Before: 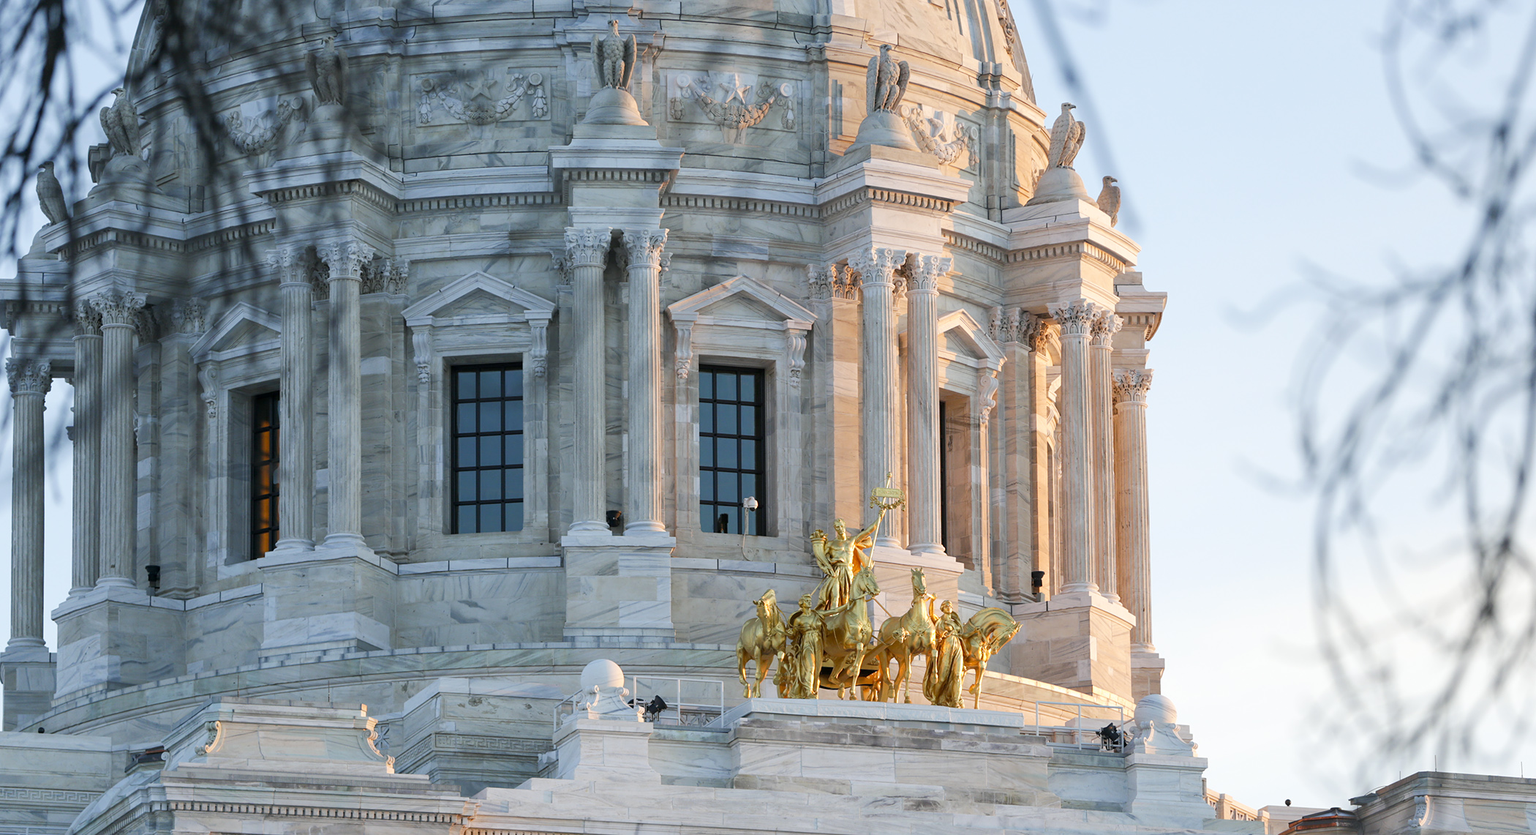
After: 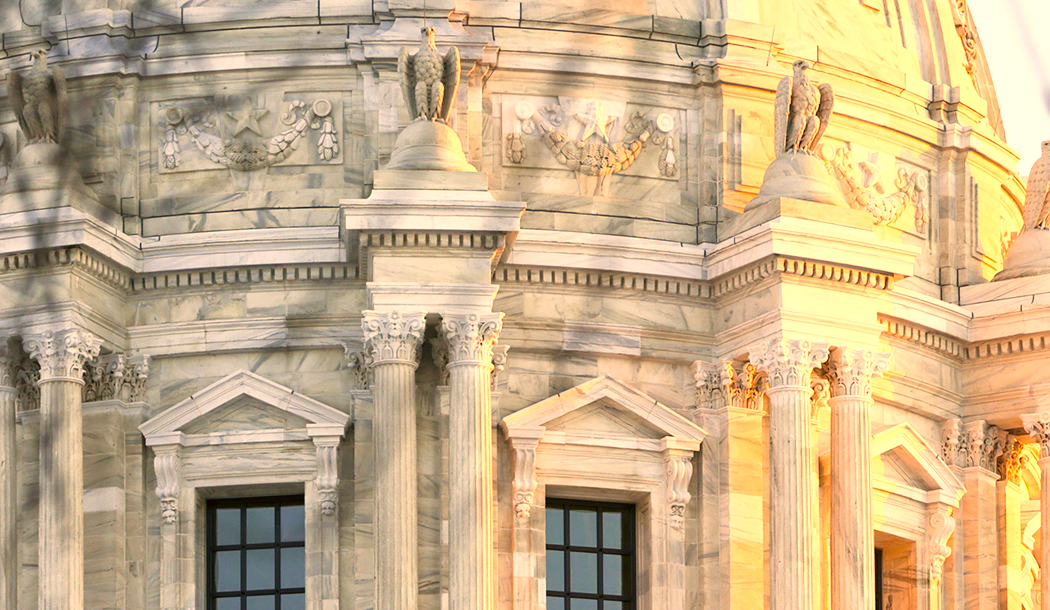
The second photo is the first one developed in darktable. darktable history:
color correction: highlights a* 17.94, highlights b* 35.39, shadows a* 1.48, shadows b* 6.42, saturation 1.01
crop: left 19.556%, right 30.401%, bottom 46.458%
shadows and highlights: shadows 62.66, white point adjustment 0.37, highlights -34.44, compress 83.82%
exposure: black level correction 0, exposure 1 EV, compensate exposure bias true, compensate highlight preservation false
